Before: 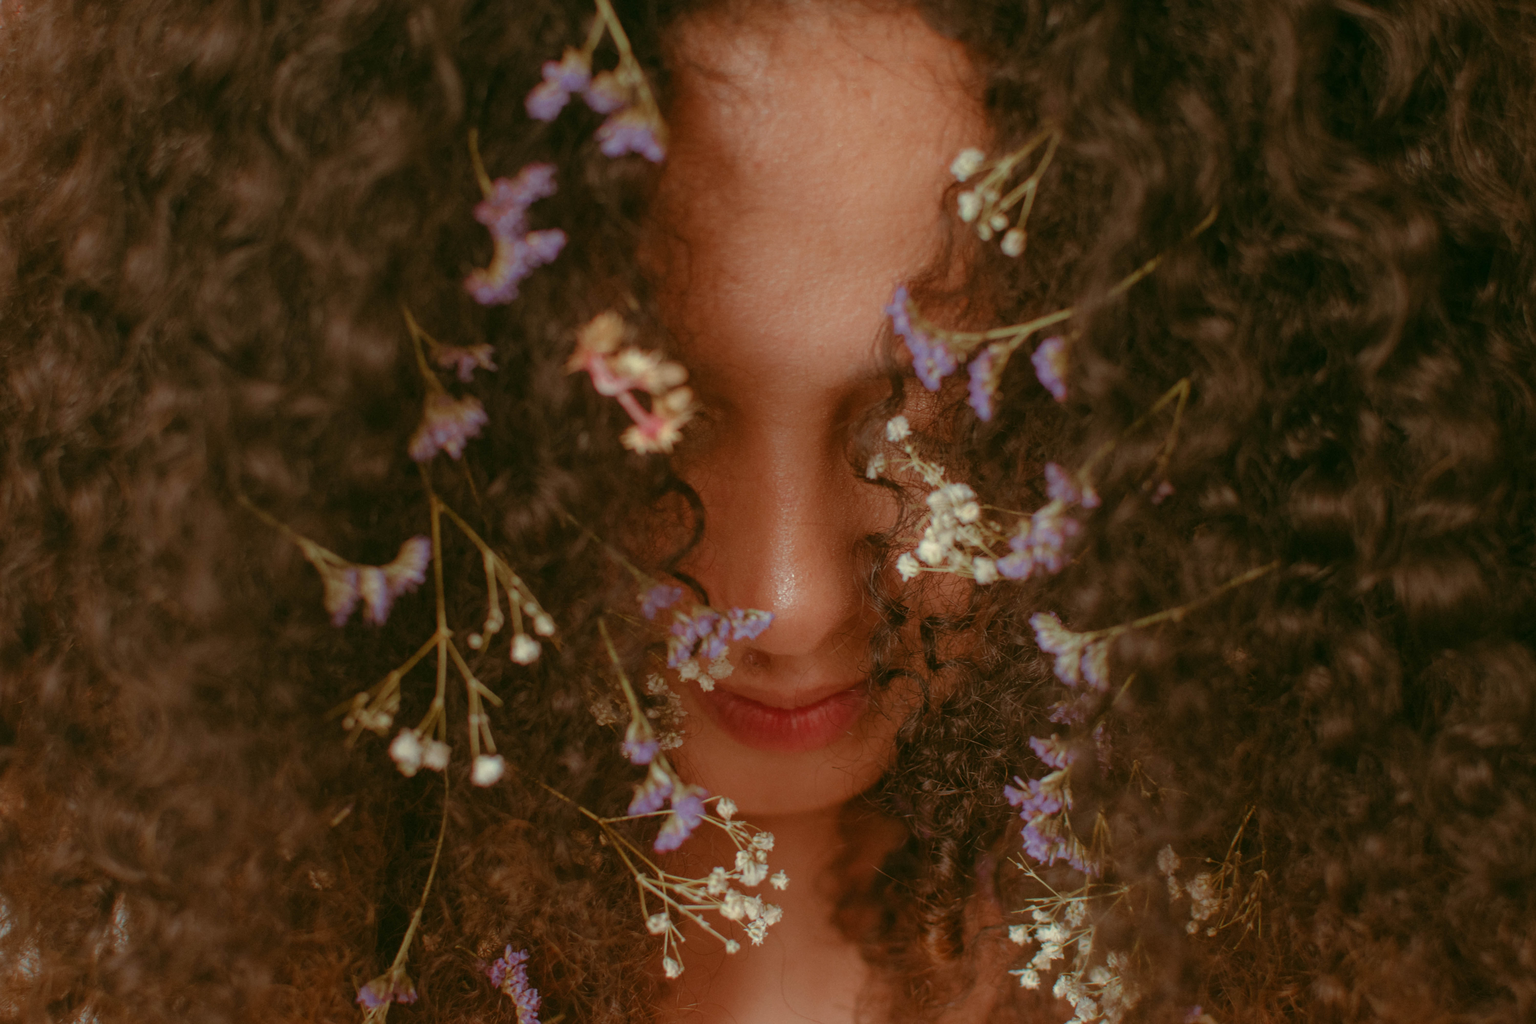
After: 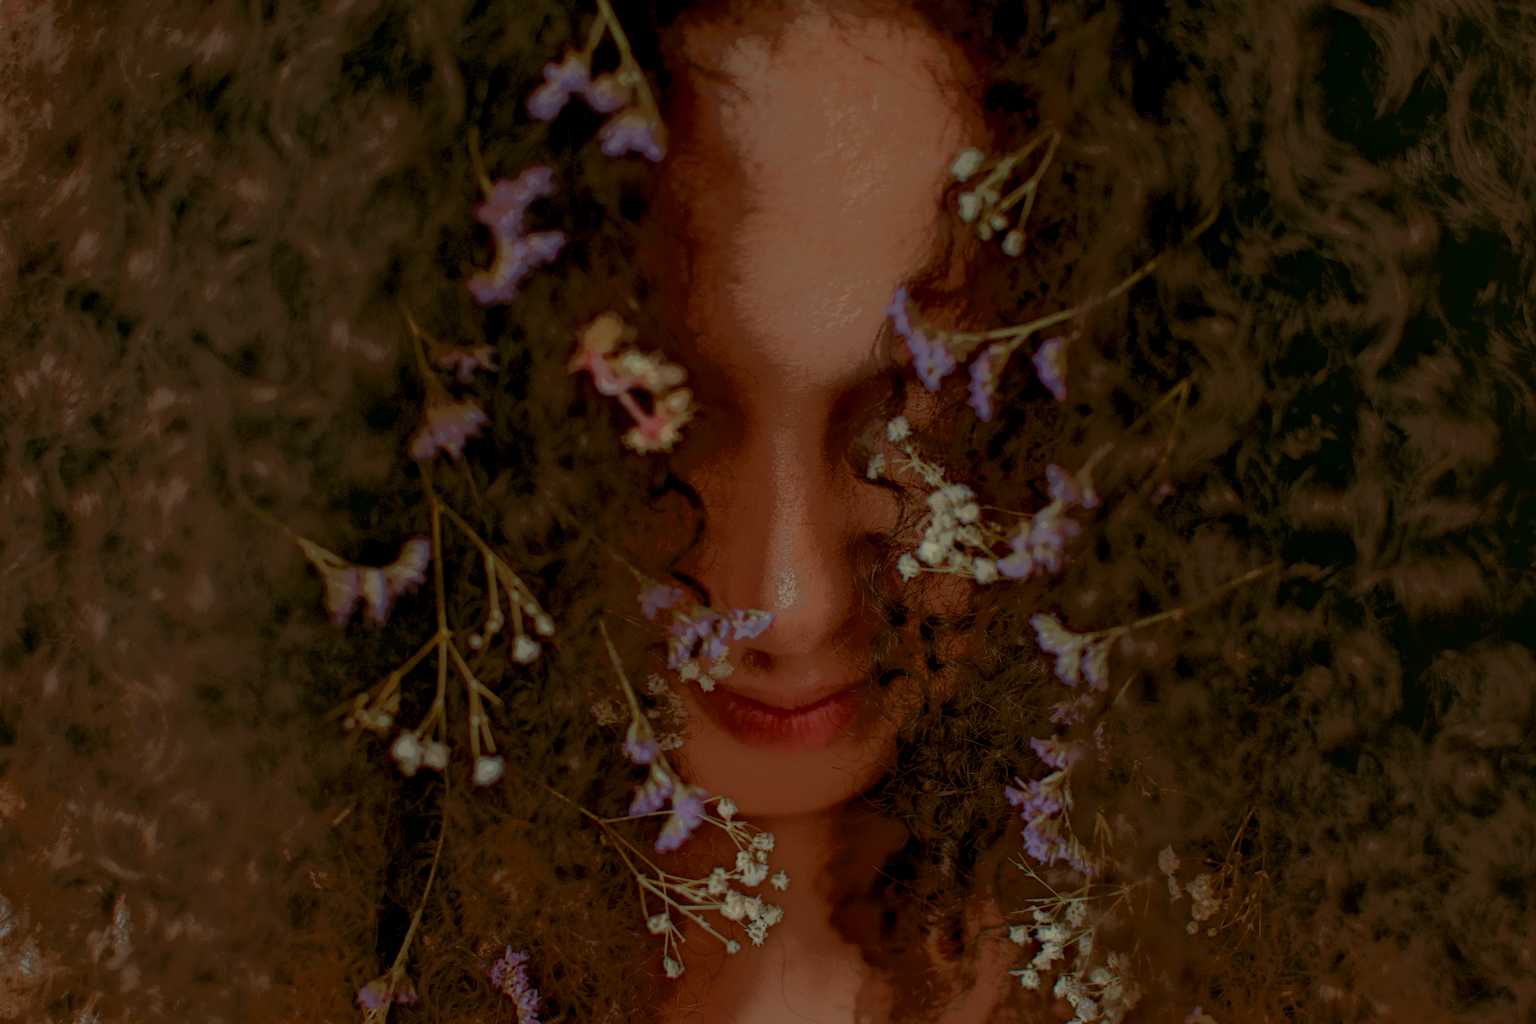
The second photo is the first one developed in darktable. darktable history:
local contrast: highlights 0%, shadows 198%, detail 164%, midtone range 0.001
contrast brightness saturation: saturation -0.1
